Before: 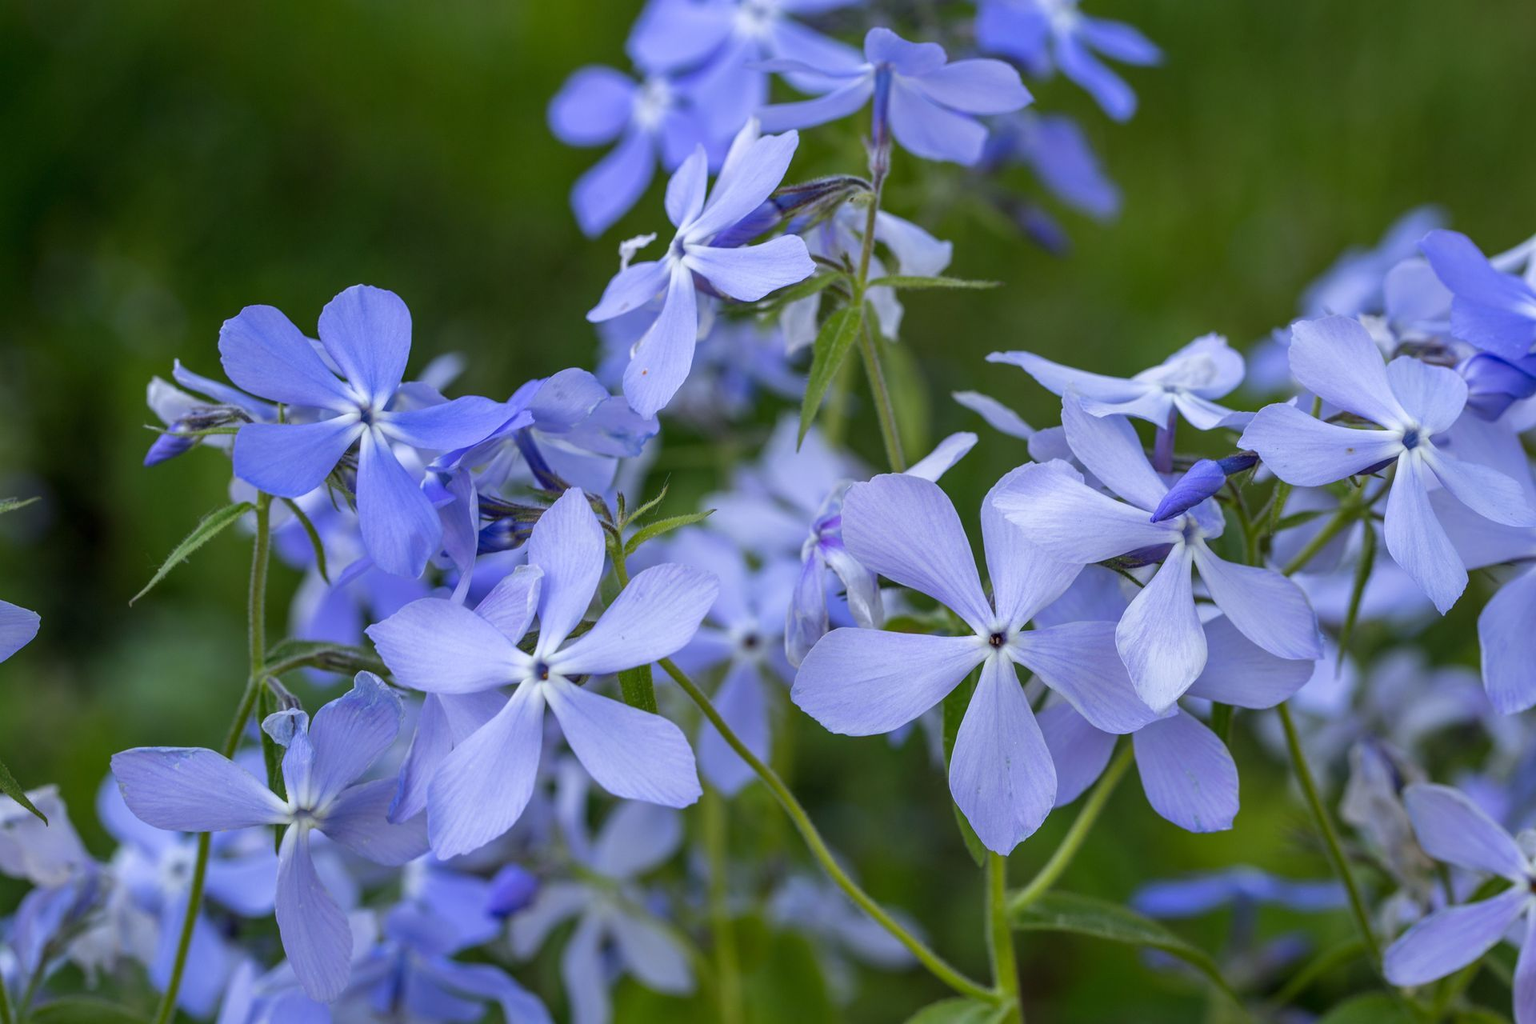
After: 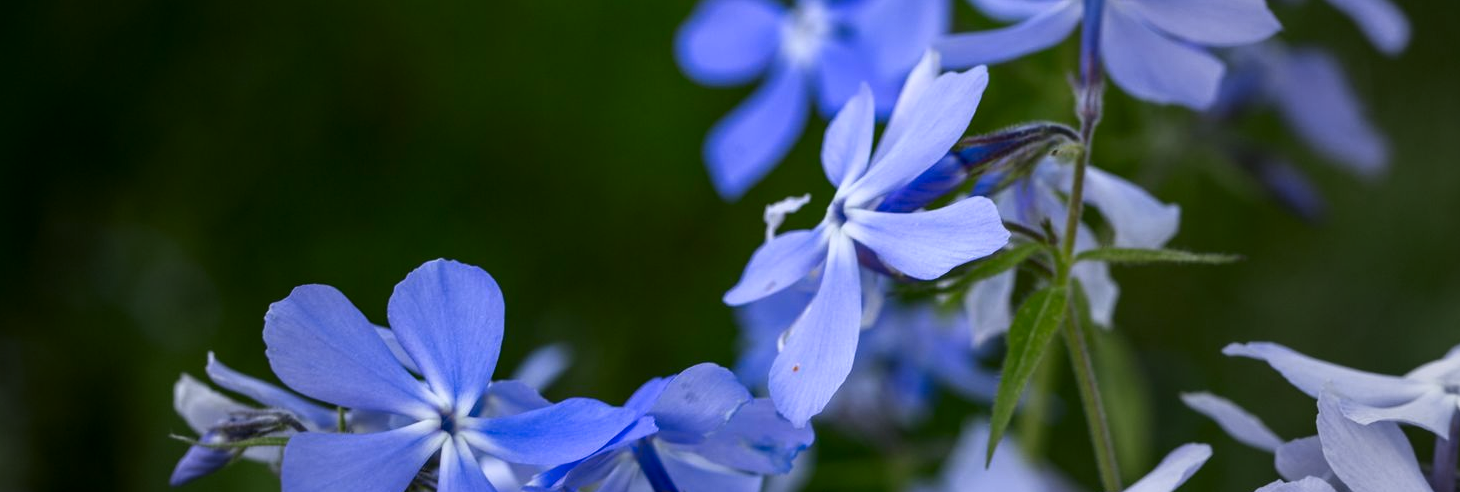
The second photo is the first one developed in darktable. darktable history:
vignetting: fall-off start 33.19%, fall-off radius 64.39%, brightness -0.197, width/height ratio 0.954
tone equalizer: on, module defaults
contrast brightness saturation: contrast 0.122, brightness -0.121, saturation 0.2
crop: left 0.556%, top 7.635%, right 23.379%, bottom 53.881%
